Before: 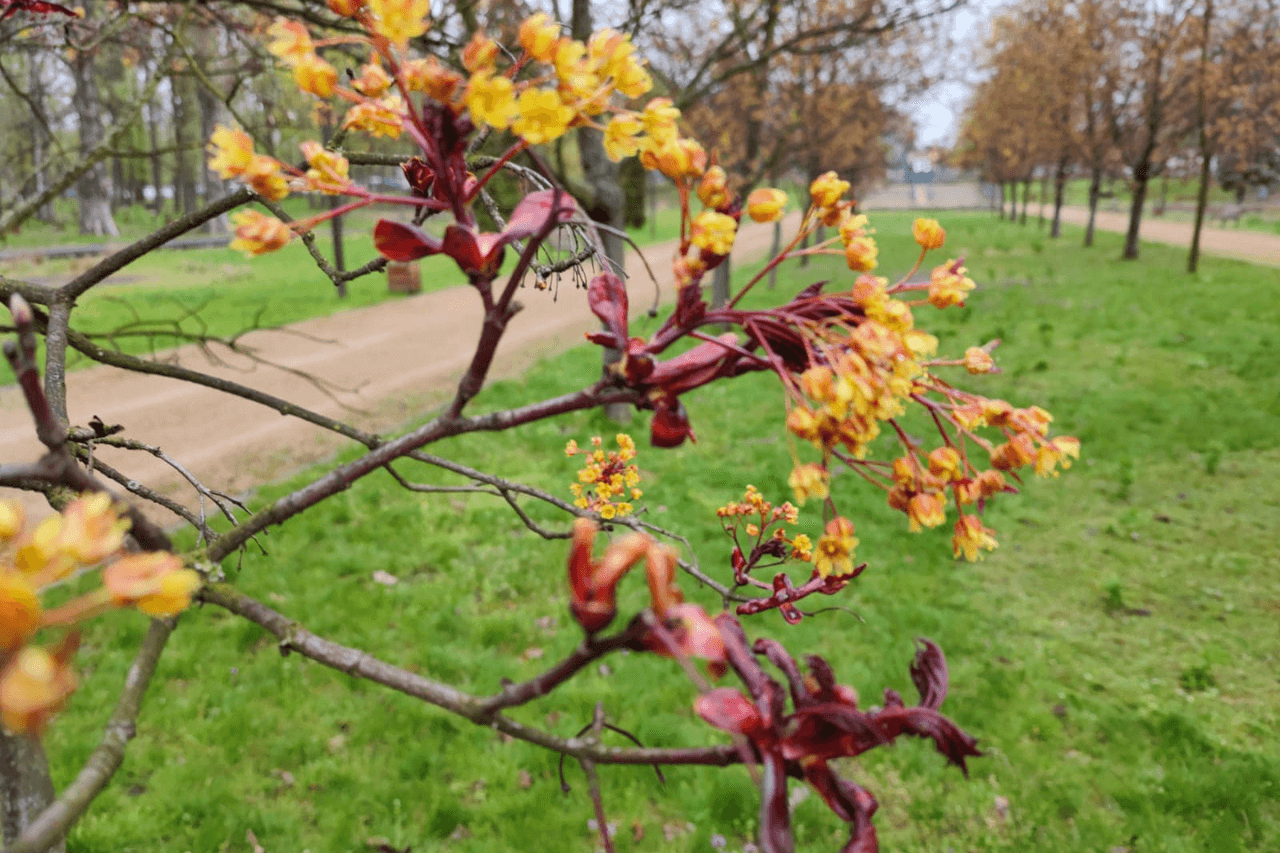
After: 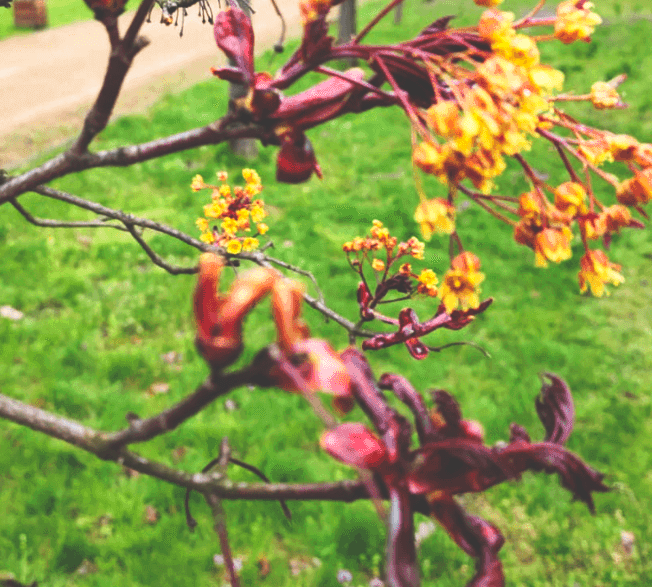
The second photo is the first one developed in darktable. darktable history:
crop and rotate: left 29.237%, top 31.152%, right 19.807%
base curve: curves: ch0 [(0, 0.036) (0.007, 0.037) (0.604, 0.887) (1, 1)], preserve colors none
